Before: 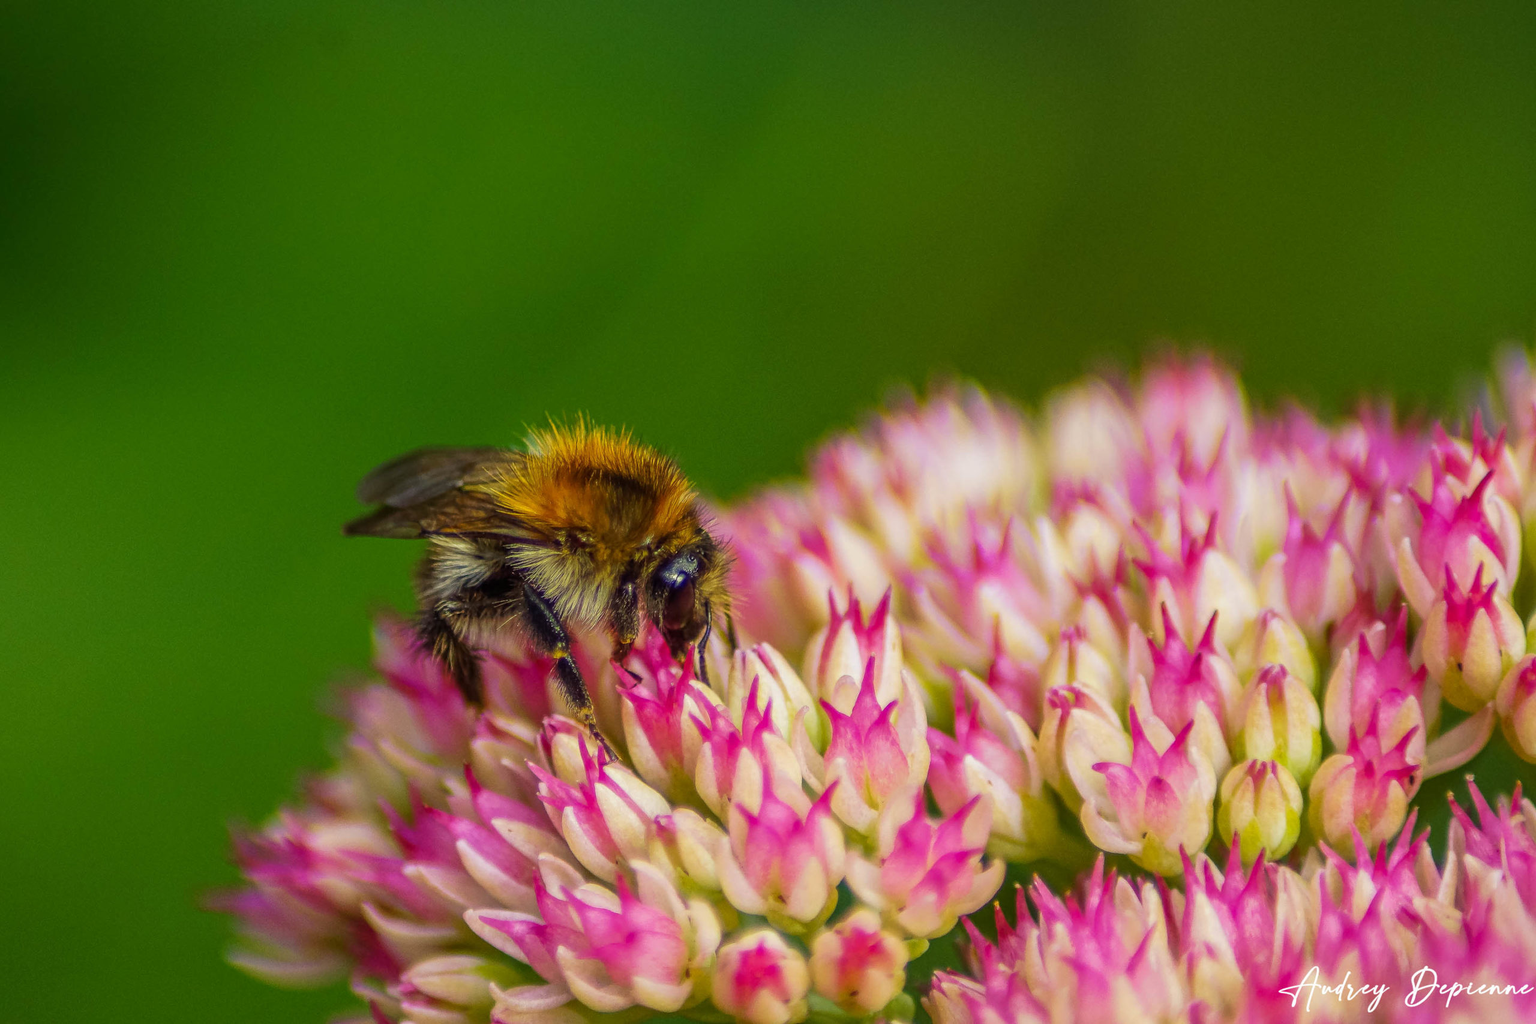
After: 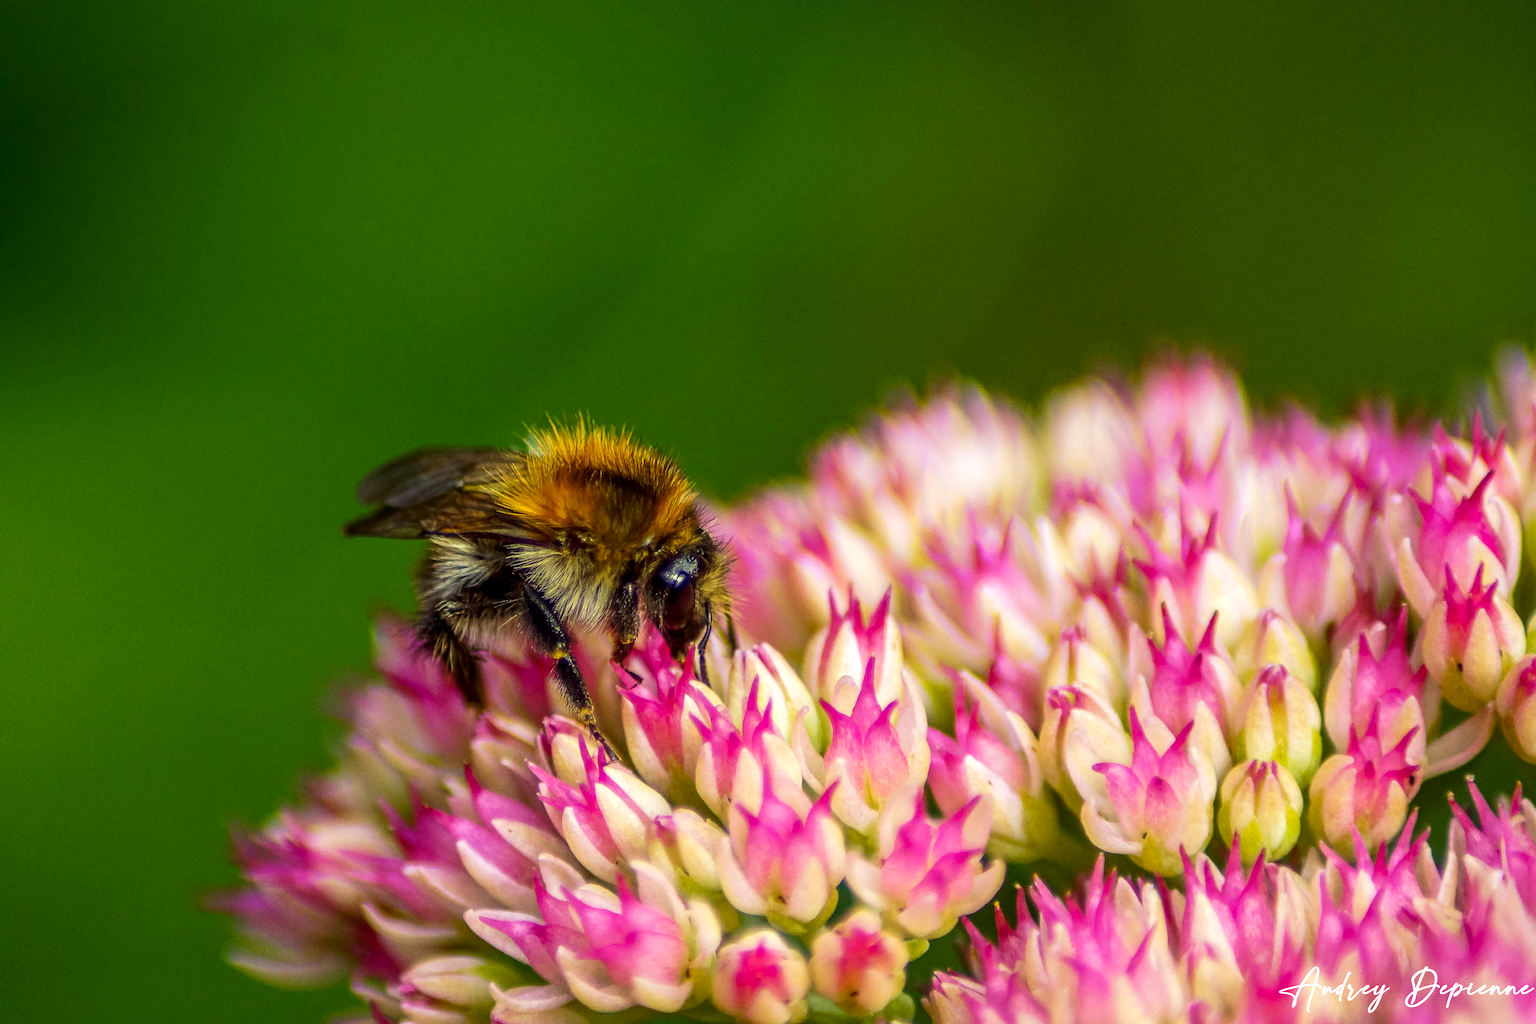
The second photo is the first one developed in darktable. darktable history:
tone equalizer: -8 EV -0.417 EV, -7 EV -0.389 EV, -6 EV -0.333 EV, -5 EV -0.222 EV, -3 EV 0.222 EV, -2 EV 0.333 EV, -1 EV 0.389 EV, +0 EV 0.417 EV, edges refinement/feathering 500, mask exposure compensation -1.57 EV, preserve details no
exposure: black level correction 0.005, exposure 0.014 EV, compensate highlight preservation false
contrast equalizer: y [[0.5 ×6], [0.5 ×6], [0.5, 0.5, 0.501, 0.545, 0.707, 0.863], [0 ×6], [0 ×6]]
